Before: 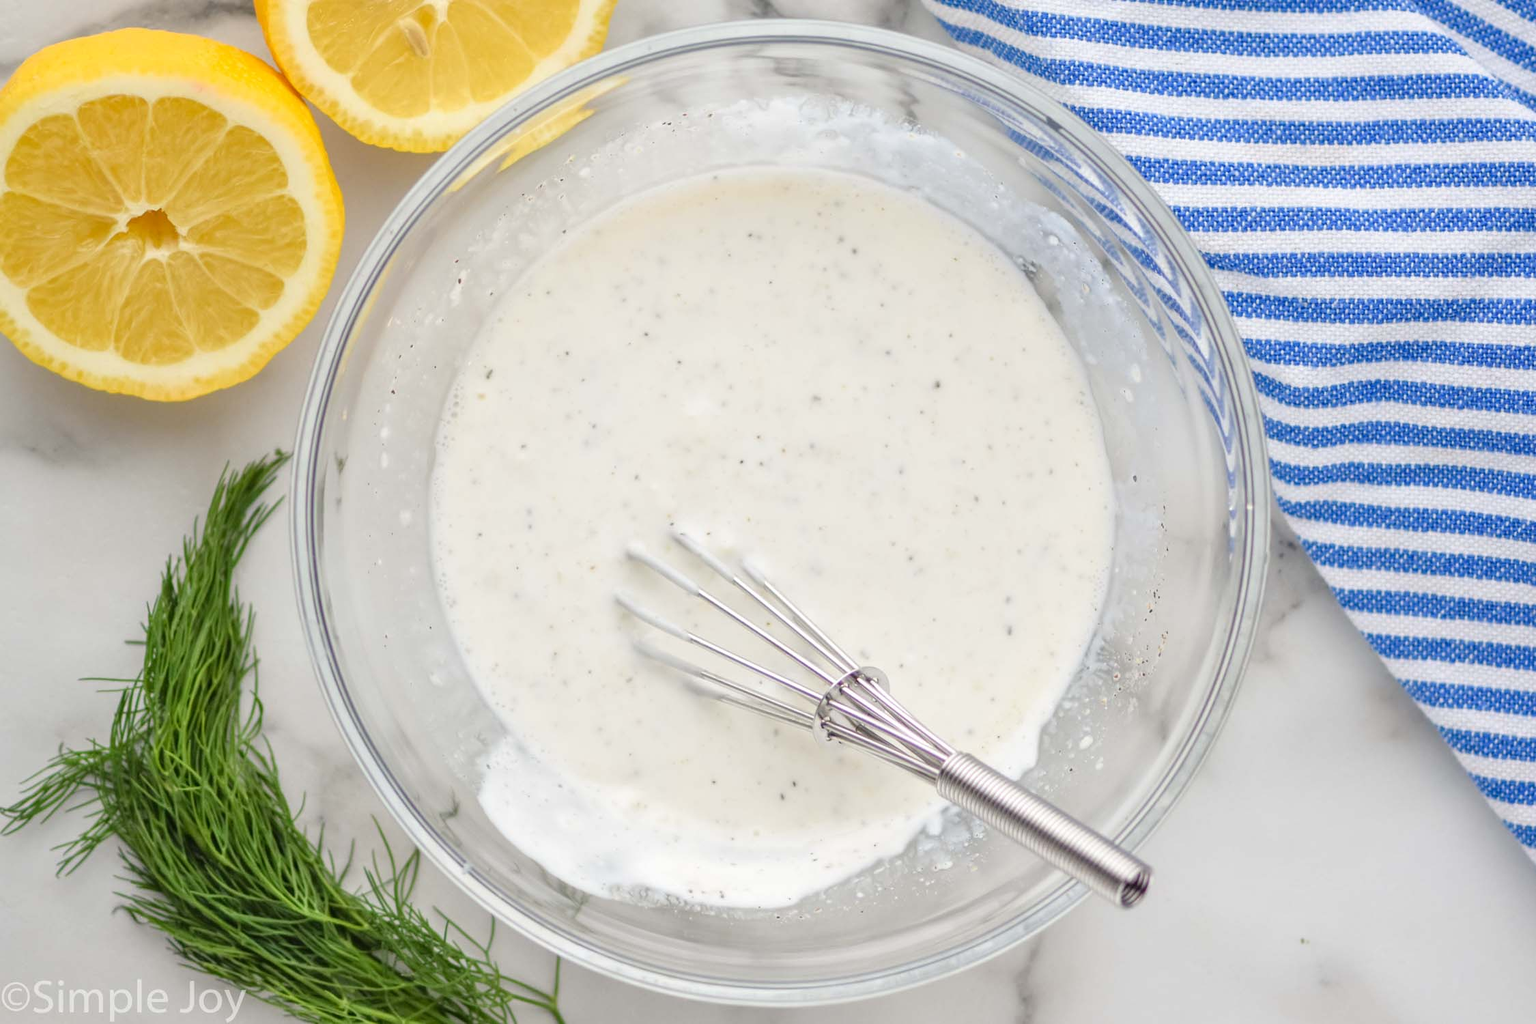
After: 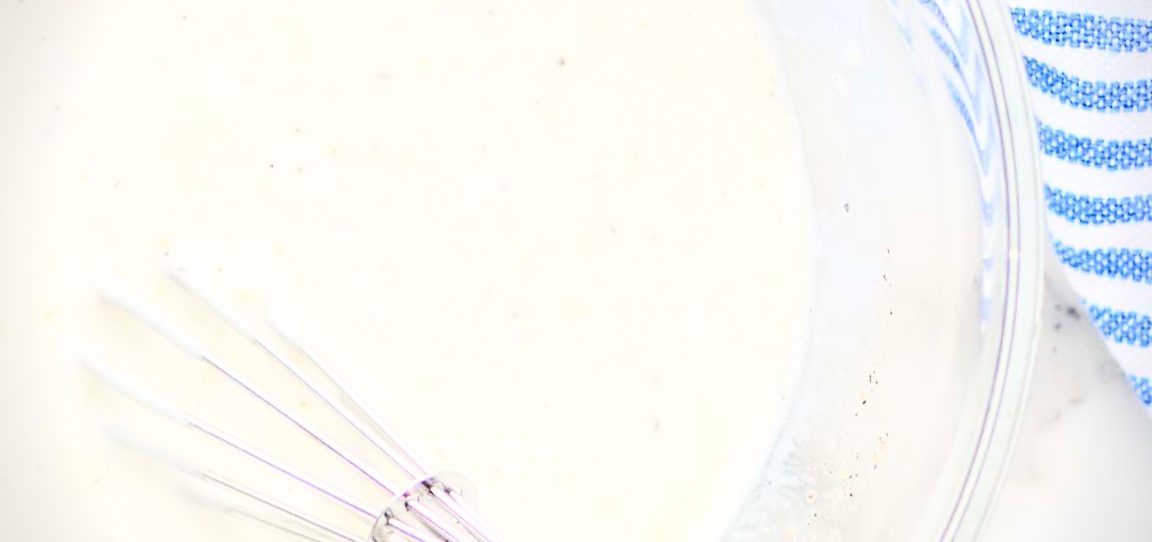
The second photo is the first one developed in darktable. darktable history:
contrast brightness saturation: contrast 0.39, brightness 0.1
exposure: exposure 0.217 EV, compensate highlight preservation false
rgb levels: levels [[0.027, 0.429, 0.996], [0, 0.5, 1], [0, 0.5, 1]]
rotate and perspective: rotation 1.72°, automatic cropping off
vignetting: fall-off start 91.19%
crop: left 36.607%, top 34.735%, right 13.146%, bottom 30.611%
